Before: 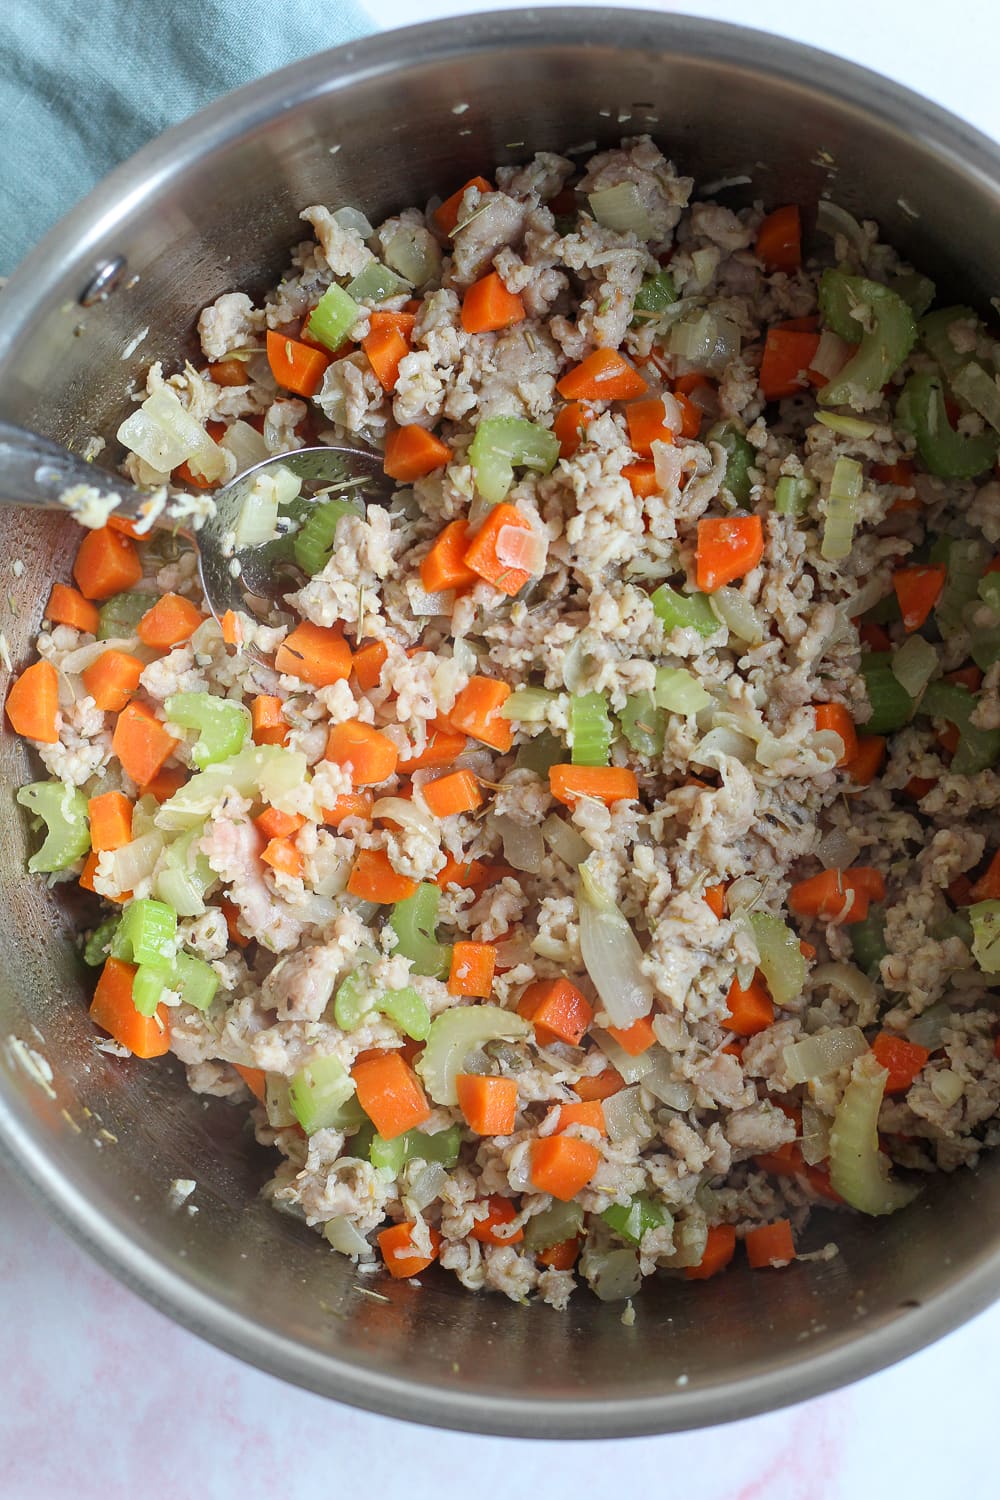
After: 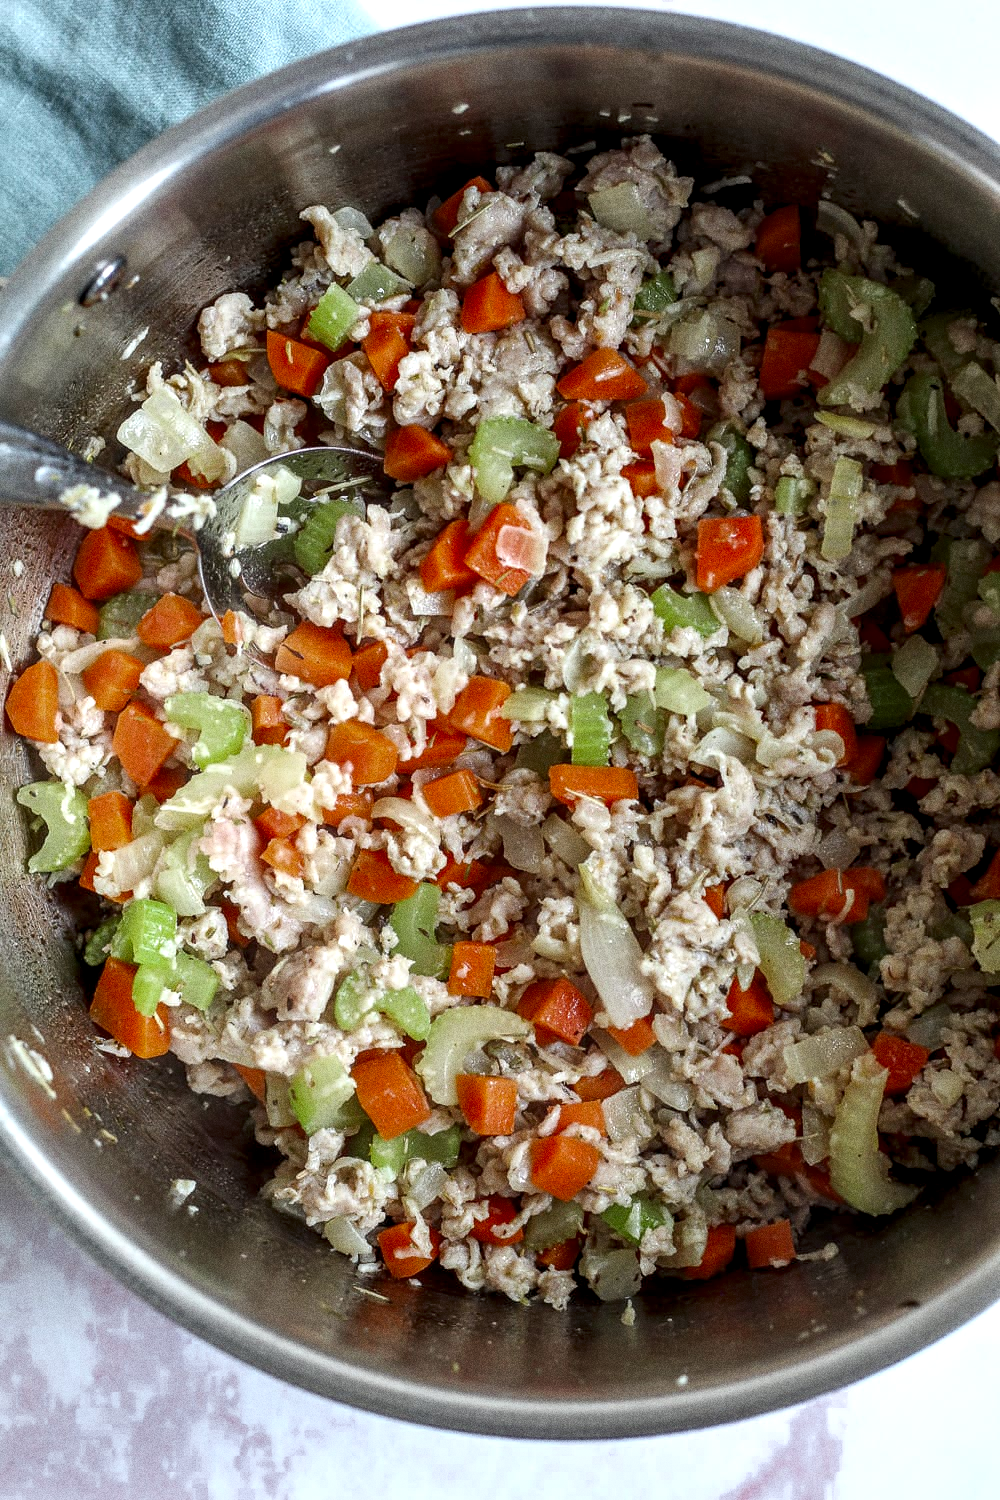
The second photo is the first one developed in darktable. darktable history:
grain: coarseness 0.09 ISO, strength 40%
color zones: curves: ch0 [(0.27, 0.396) (0.563, 0.504) (0.75, 0.5) (0.787, 0.307)]
local contrast: highlights 65%, shadows 54%, detail 169%, midtone range 0.514
